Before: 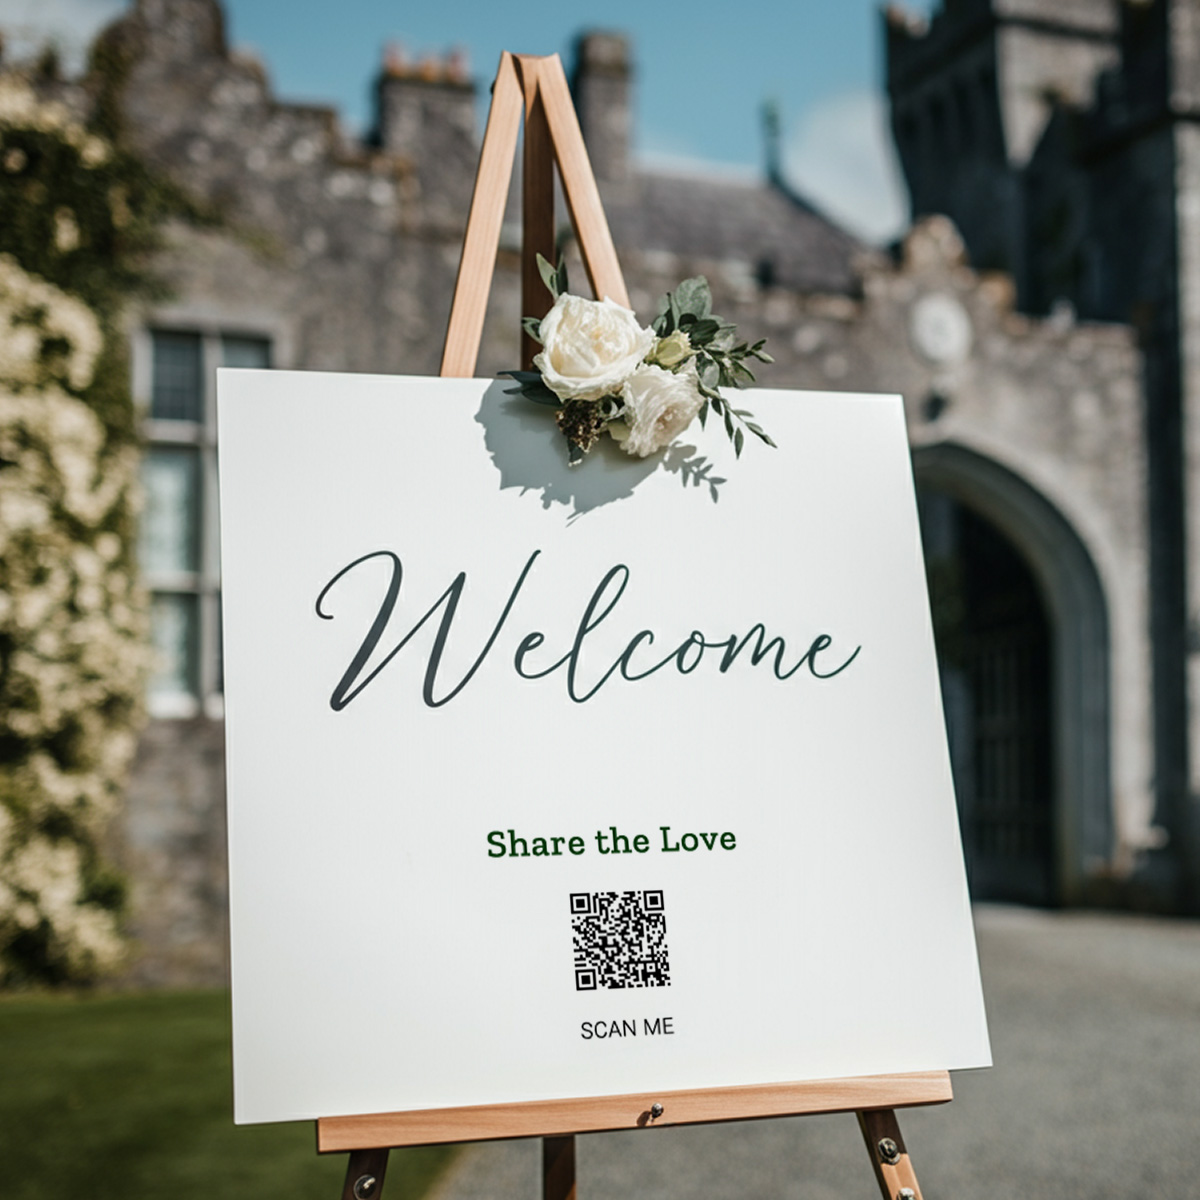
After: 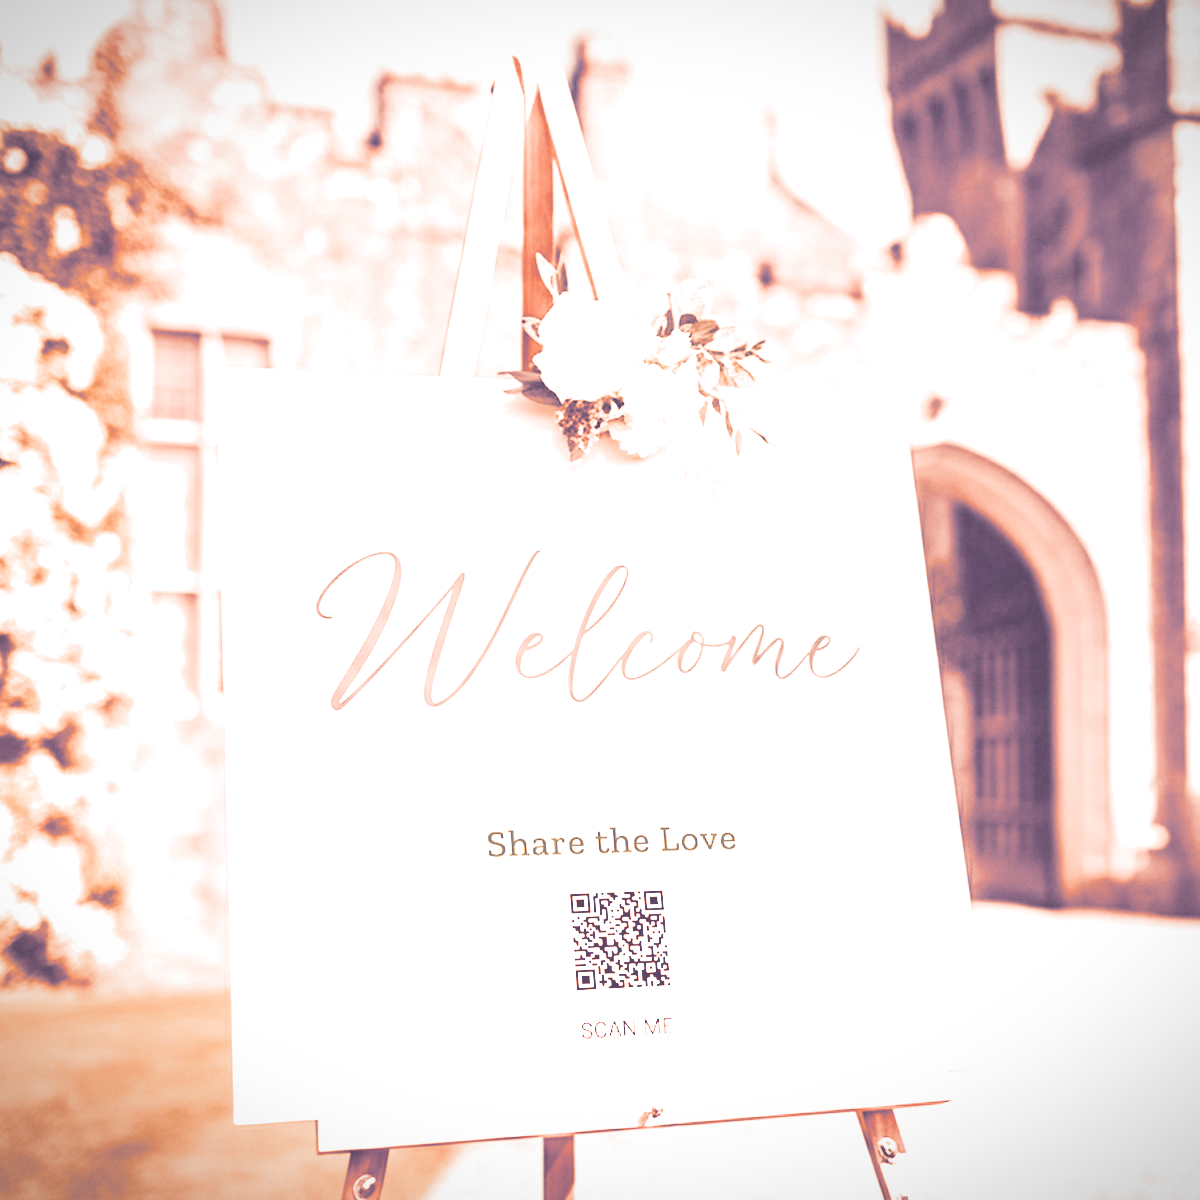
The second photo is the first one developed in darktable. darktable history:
vibrance: vibrance 60%
contrast equalizer: y [[0.5 ×4, 0.467, 0.376], [0.5 ×6], [0.5 ×6], [0 ×6], [0 ×6]]
global tonemap: drago (0.7, 100)
white balance: red 1.982, blue 1.299
vignetting: fall-off start 100%, fall-off radius 71%, brightness -0.434, saturation -0.2, width/height ratio 1.178, dithering 8-bit output, unbound false
local contrast: mode bilateral grid, contrast 100, coarseness 100, detail 94%, midtone range 0.2
contrast brightness saturation: contrast 0.25, saturation -0.31
tone curve: curves: ch0 [(0, 0.211) (0.15, 0.25) (1, 0.953)], color space Lab, independent channels, preserve colors none
base curve: curves: ch0 [(0, 0.02) (0.083, 0.036) (1, 1)], preserve colors none
exposure: black level correction -0.005, exposure 1 EV, compensate highlight preservation false
color correction: highlights a* 40, highlights b* 40, saturation 0.69
split-toning: shadows › hue 266.4°, shadows › saturation 0.4, highlights › hue 61.2°, highlights › saturation 0.3, compress 0%
